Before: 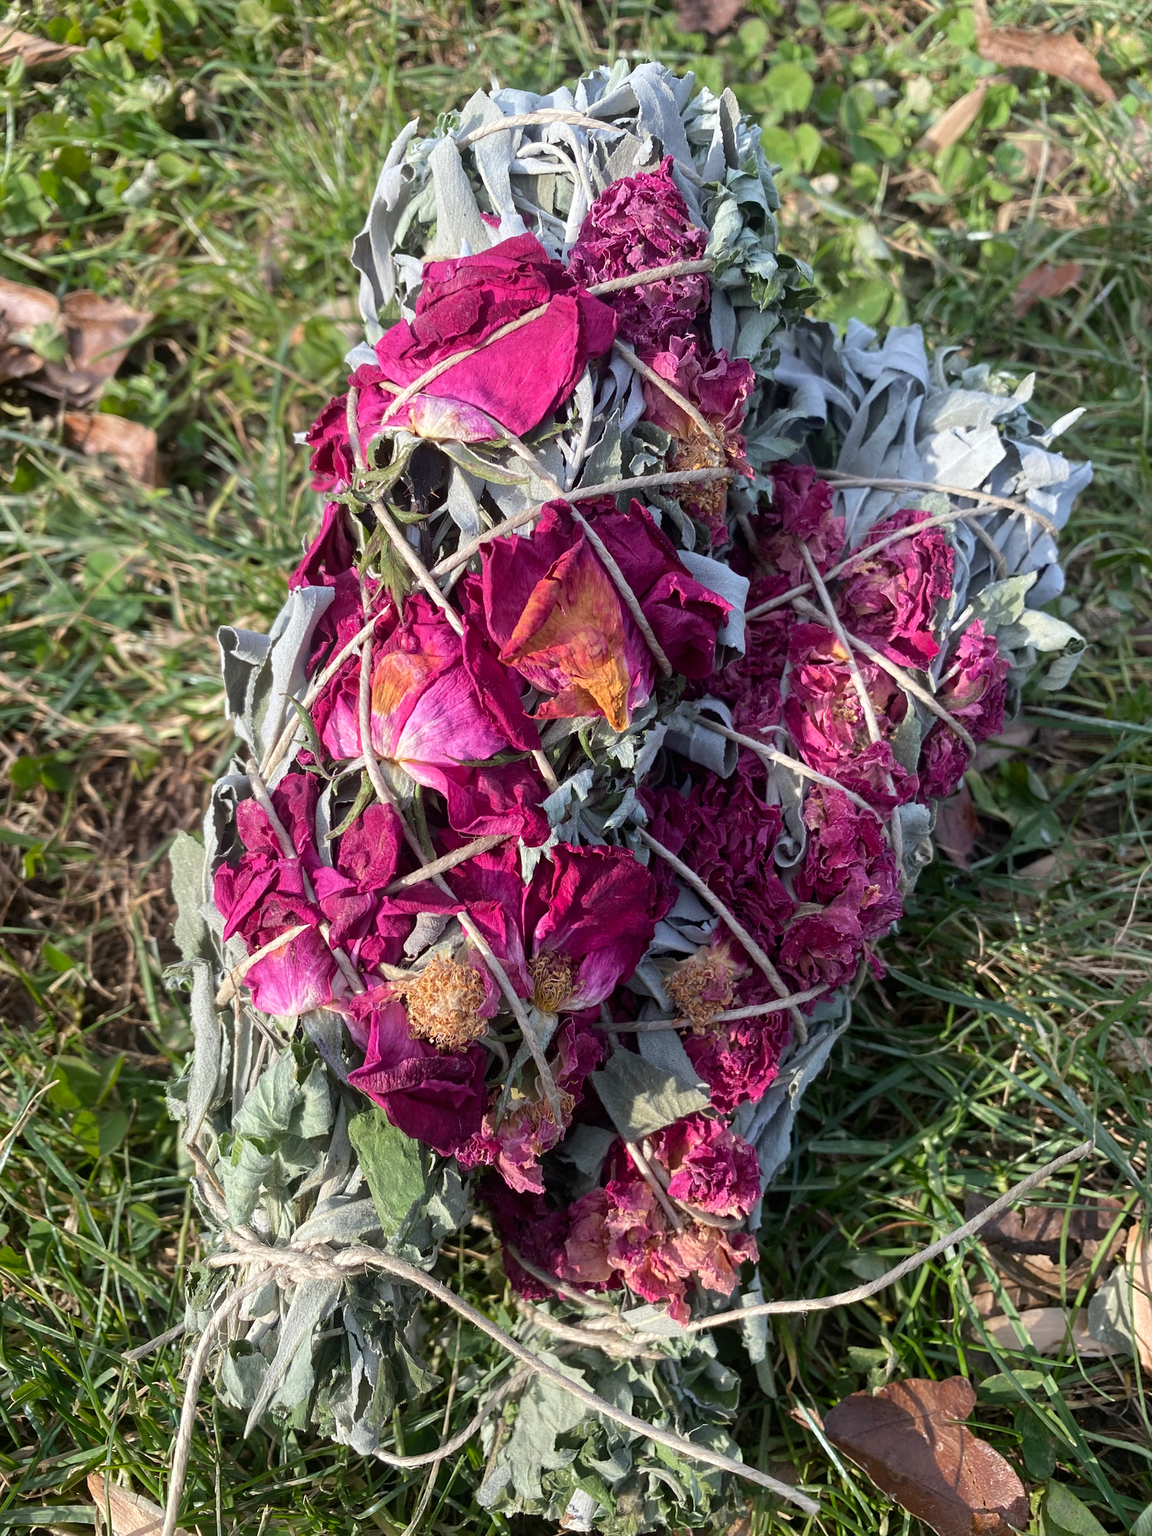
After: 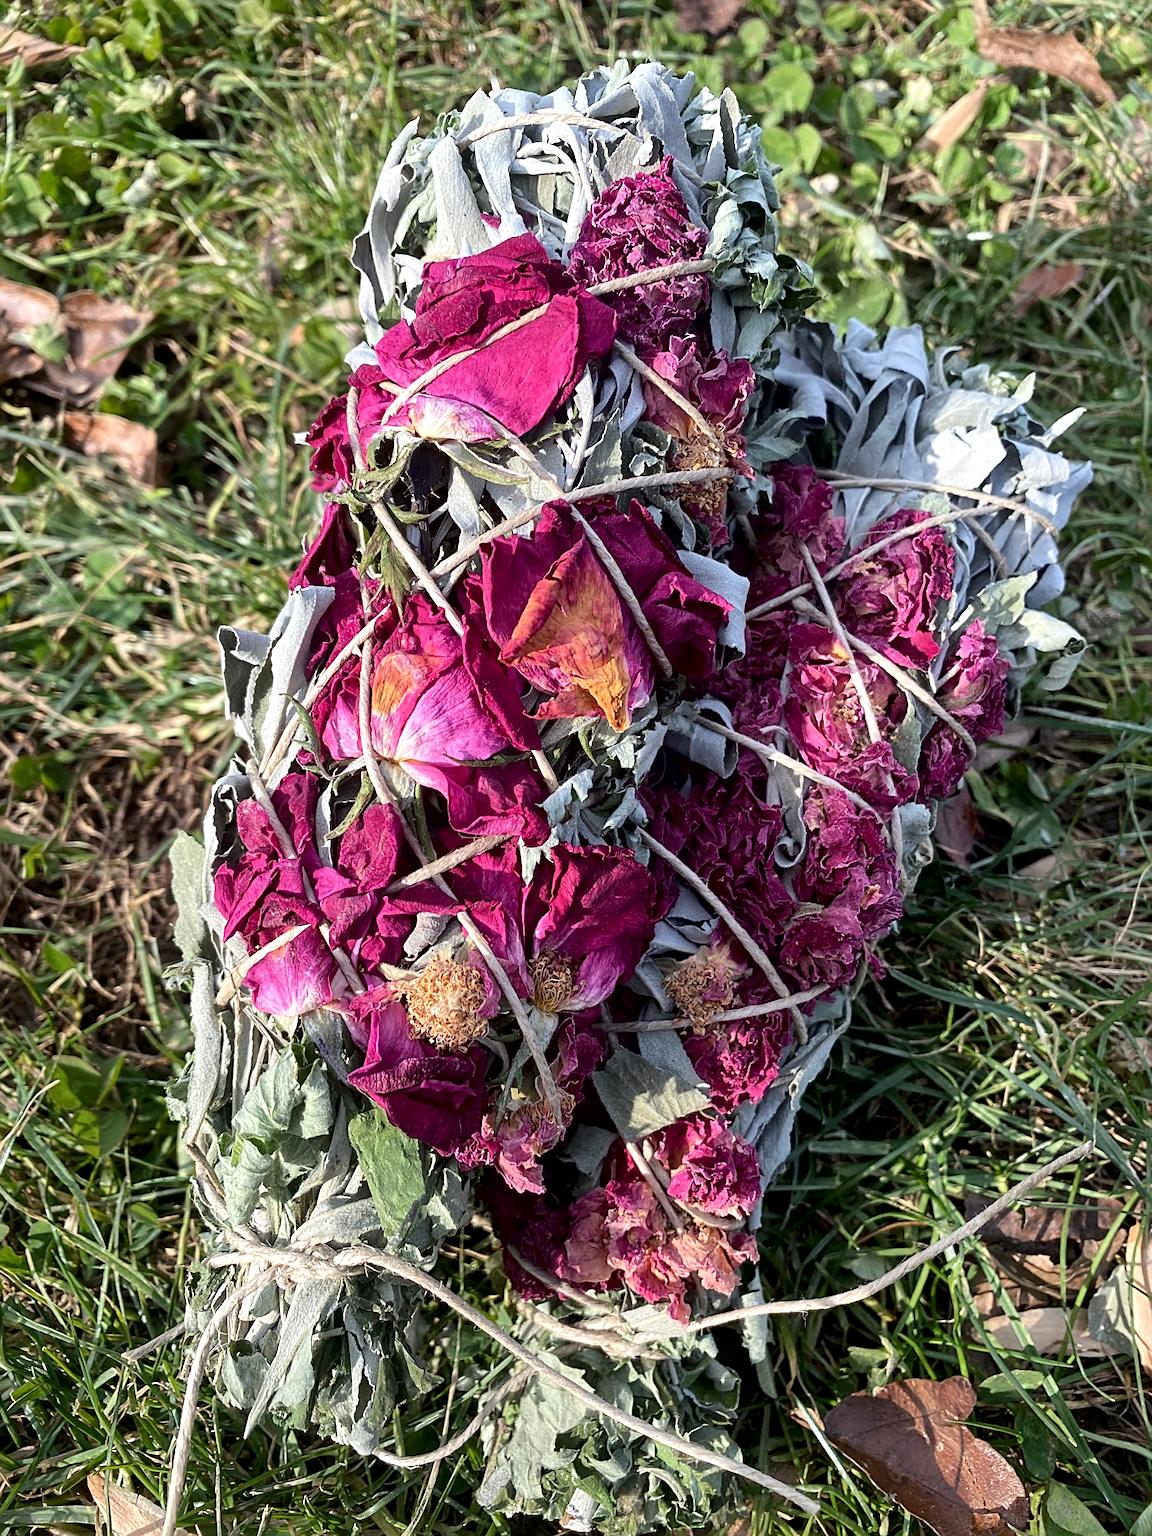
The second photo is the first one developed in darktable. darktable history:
local contrast: mode bilateral grid, contrast 99, coarseness 99, detail 165%, midtone range 0.2
sharpen: radius 2.158, amount 0.379, threshold 0.127
